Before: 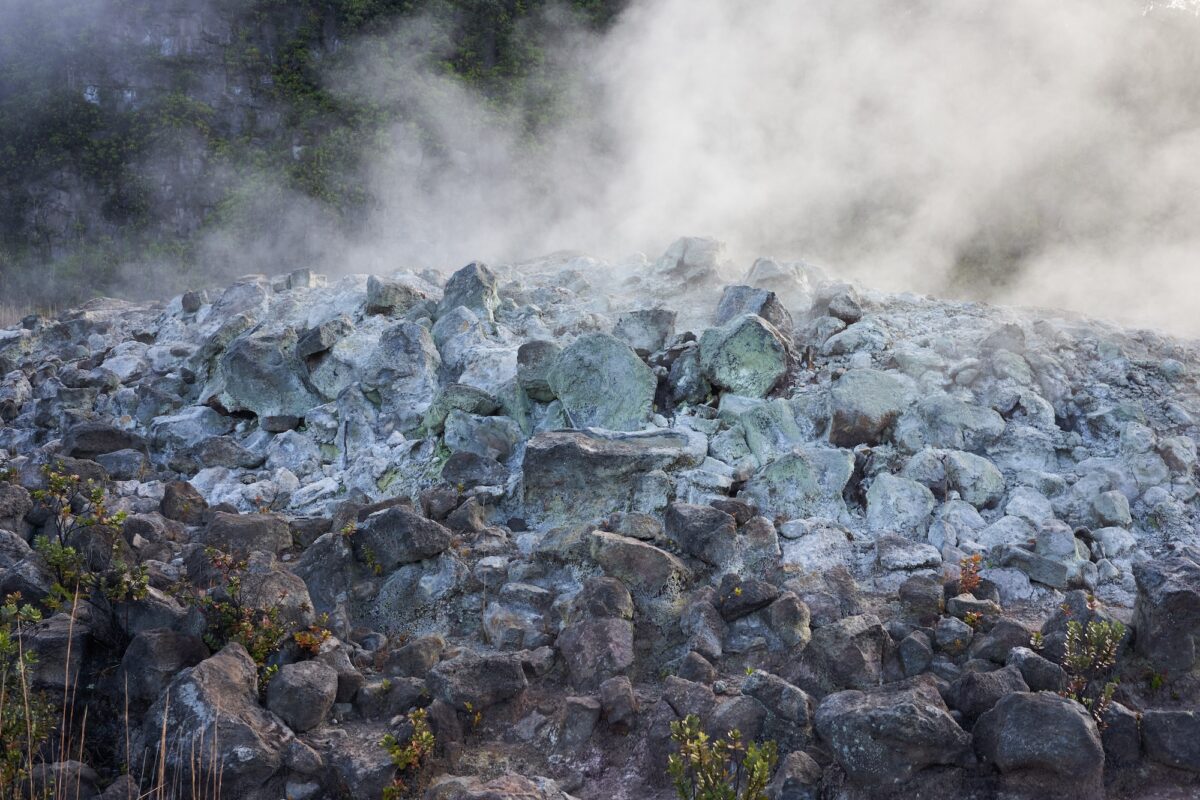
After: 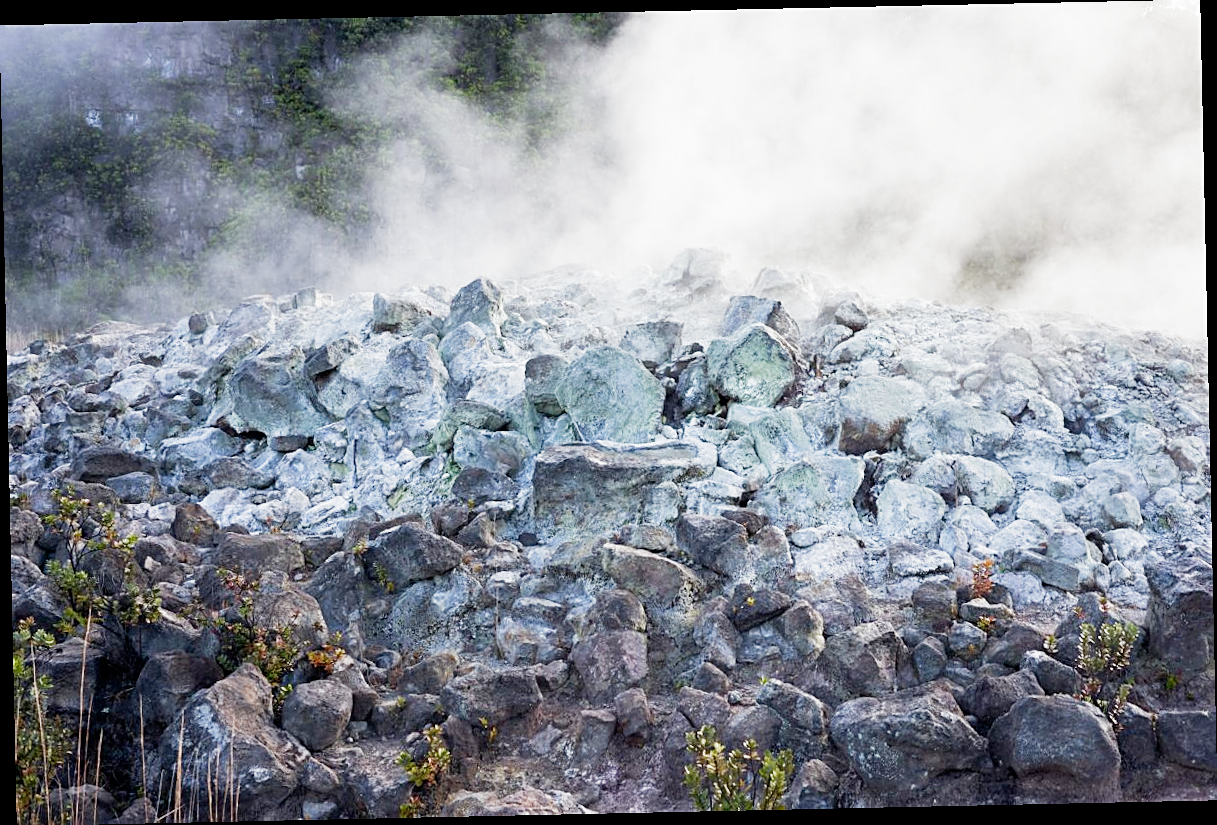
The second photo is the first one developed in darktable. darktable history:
sharpen: on, module defaults
filmic rgb: middle gray luminance 9.23%, black relative exposure -10.55 EV, white relative exposure 3.45 EV, threshold 6 EV, target black luminance 0%, hardness 5.98, latitude 59.69%, contrast 1.087, highlights saturation mix 5%, shadows ↔ highlights balance 29.23%, add noise in highlights 0, preserve chrominance no, color science v3 (2019), use custom middle-gray values true, iterations of high-quality reconstruction 0, contrast in highlights soft, enable highlight reconstruction true
white balance: emerald 1
rotate and perspective: rotation -1.24°, automatic cropping off
